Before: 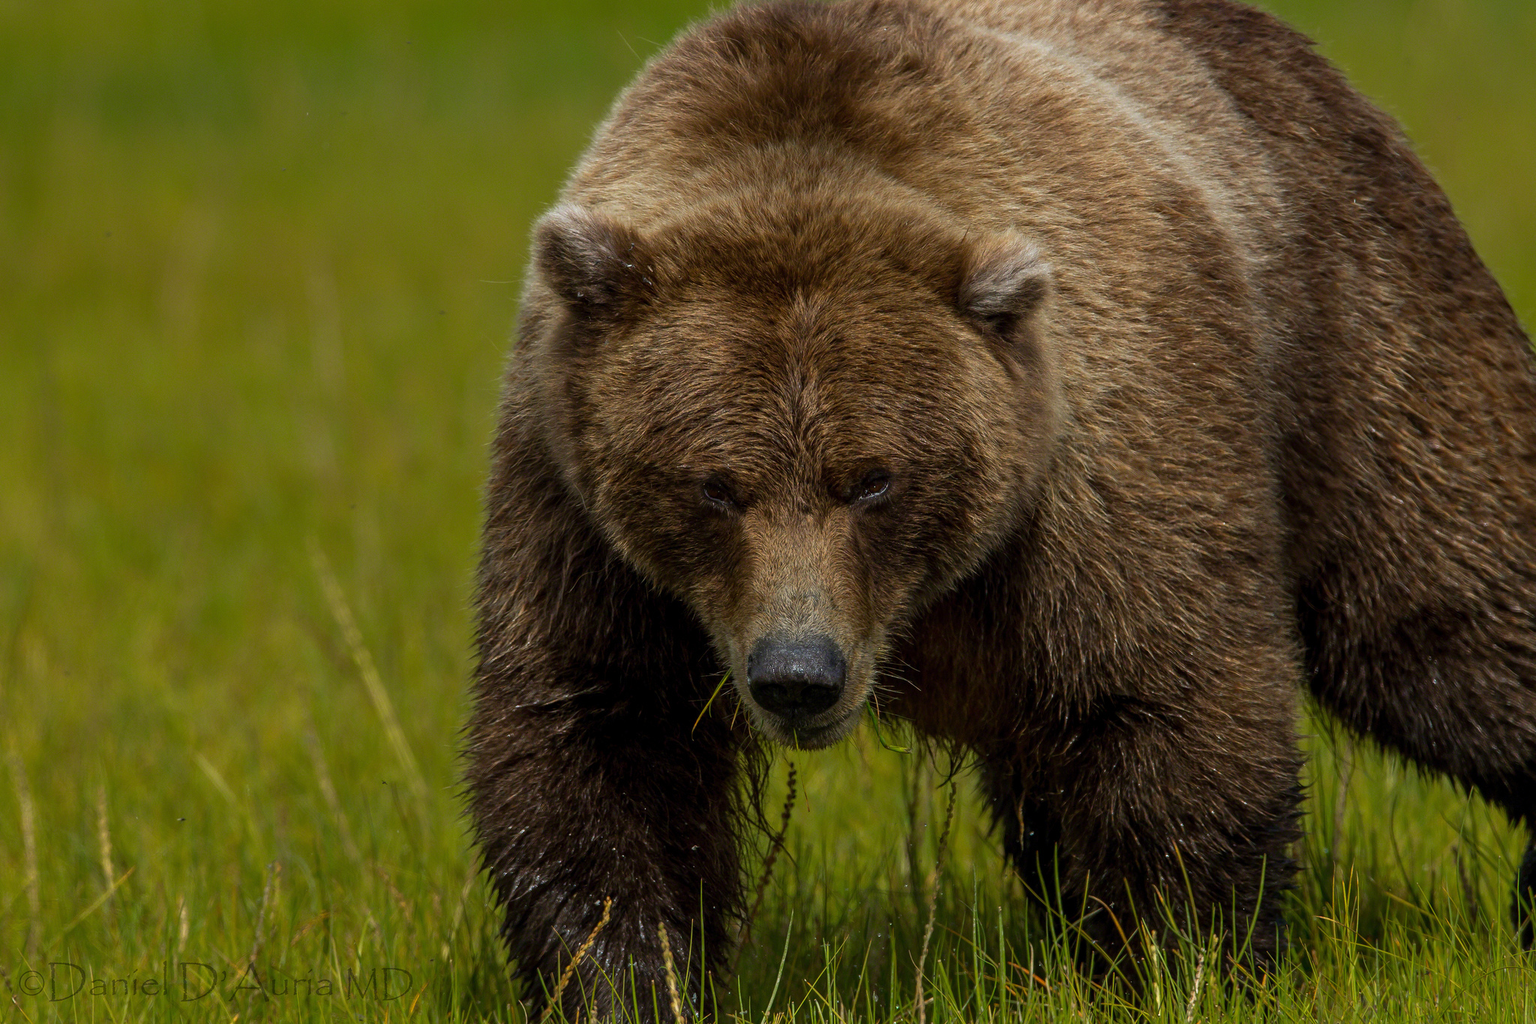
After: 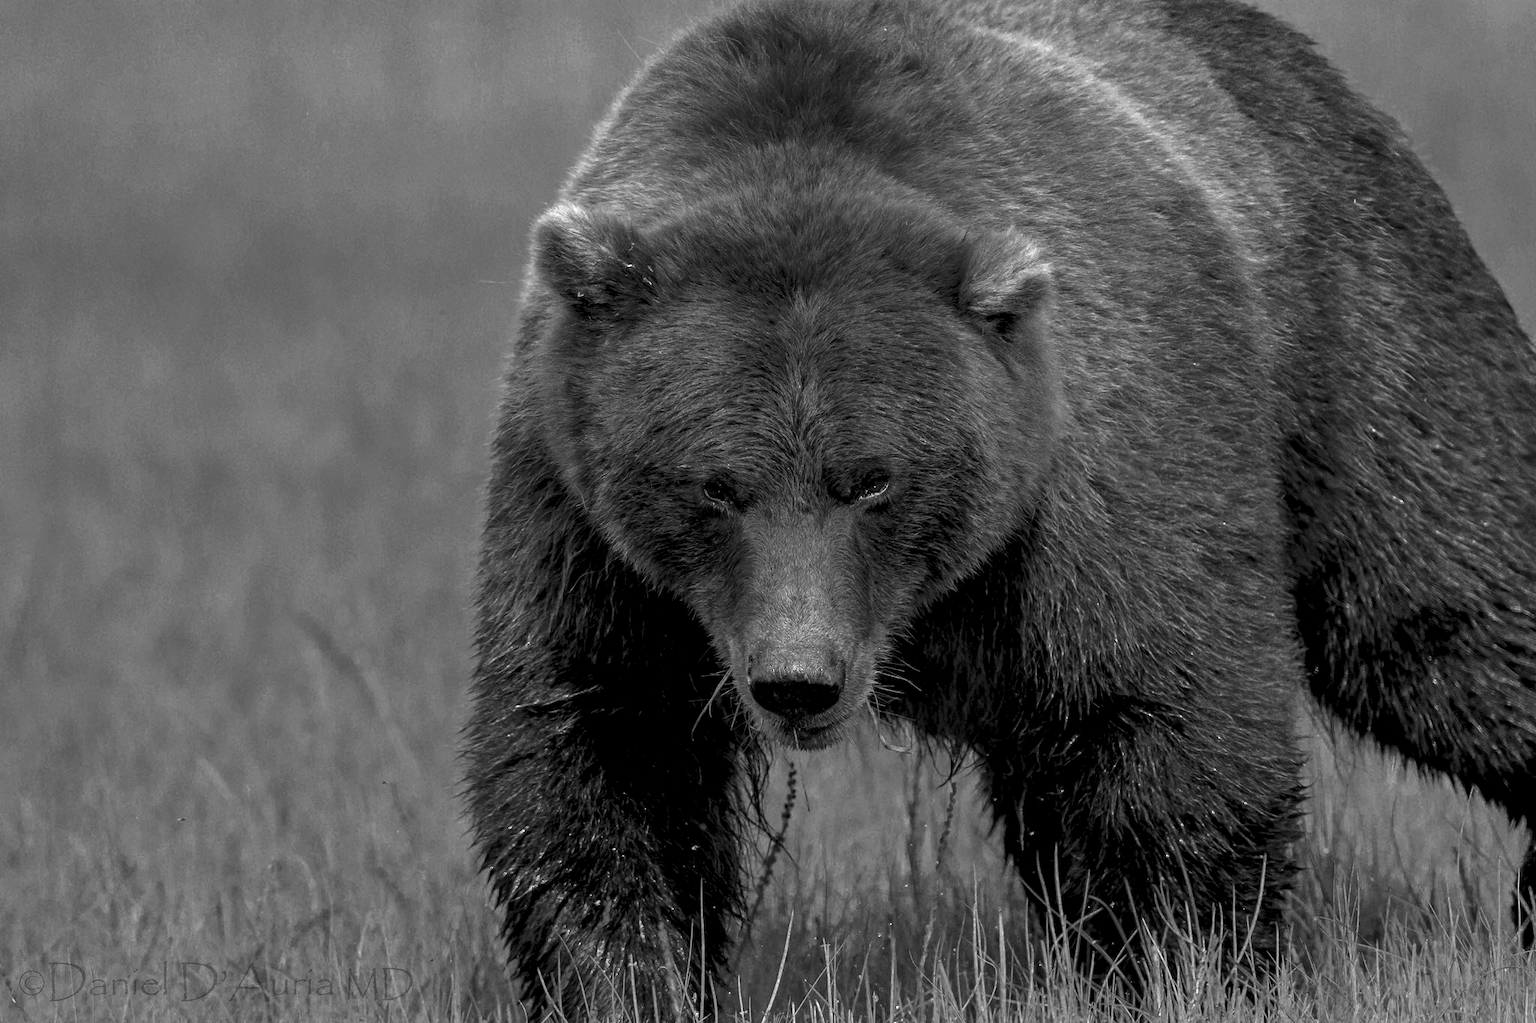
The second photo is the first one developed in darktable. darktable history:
levels: levels [0.044, 0.416, 0.908]
exposure: black level correction 0.001, exposure 0.5 EV, compensate exposure bias true, compensate highlight preservation false
color zones: curves: ch0 [(0.002, 0.429) (0.121, 0.212) (0.198, 0.113) (0.276, 0.344) (0.331, 0.541) (0.41, 0.56) (0.482, 0.289) (0.619, 0.227) (0.721, 0.18) (0.821, 0.435) (0.928, 0.555) (1, 0.587)]; ch1 [(0, 0) (0.143, 0) (0.286, 0) (0.429, 0) (0.571, 0) (0.714, 0) (0.857, 0)]
